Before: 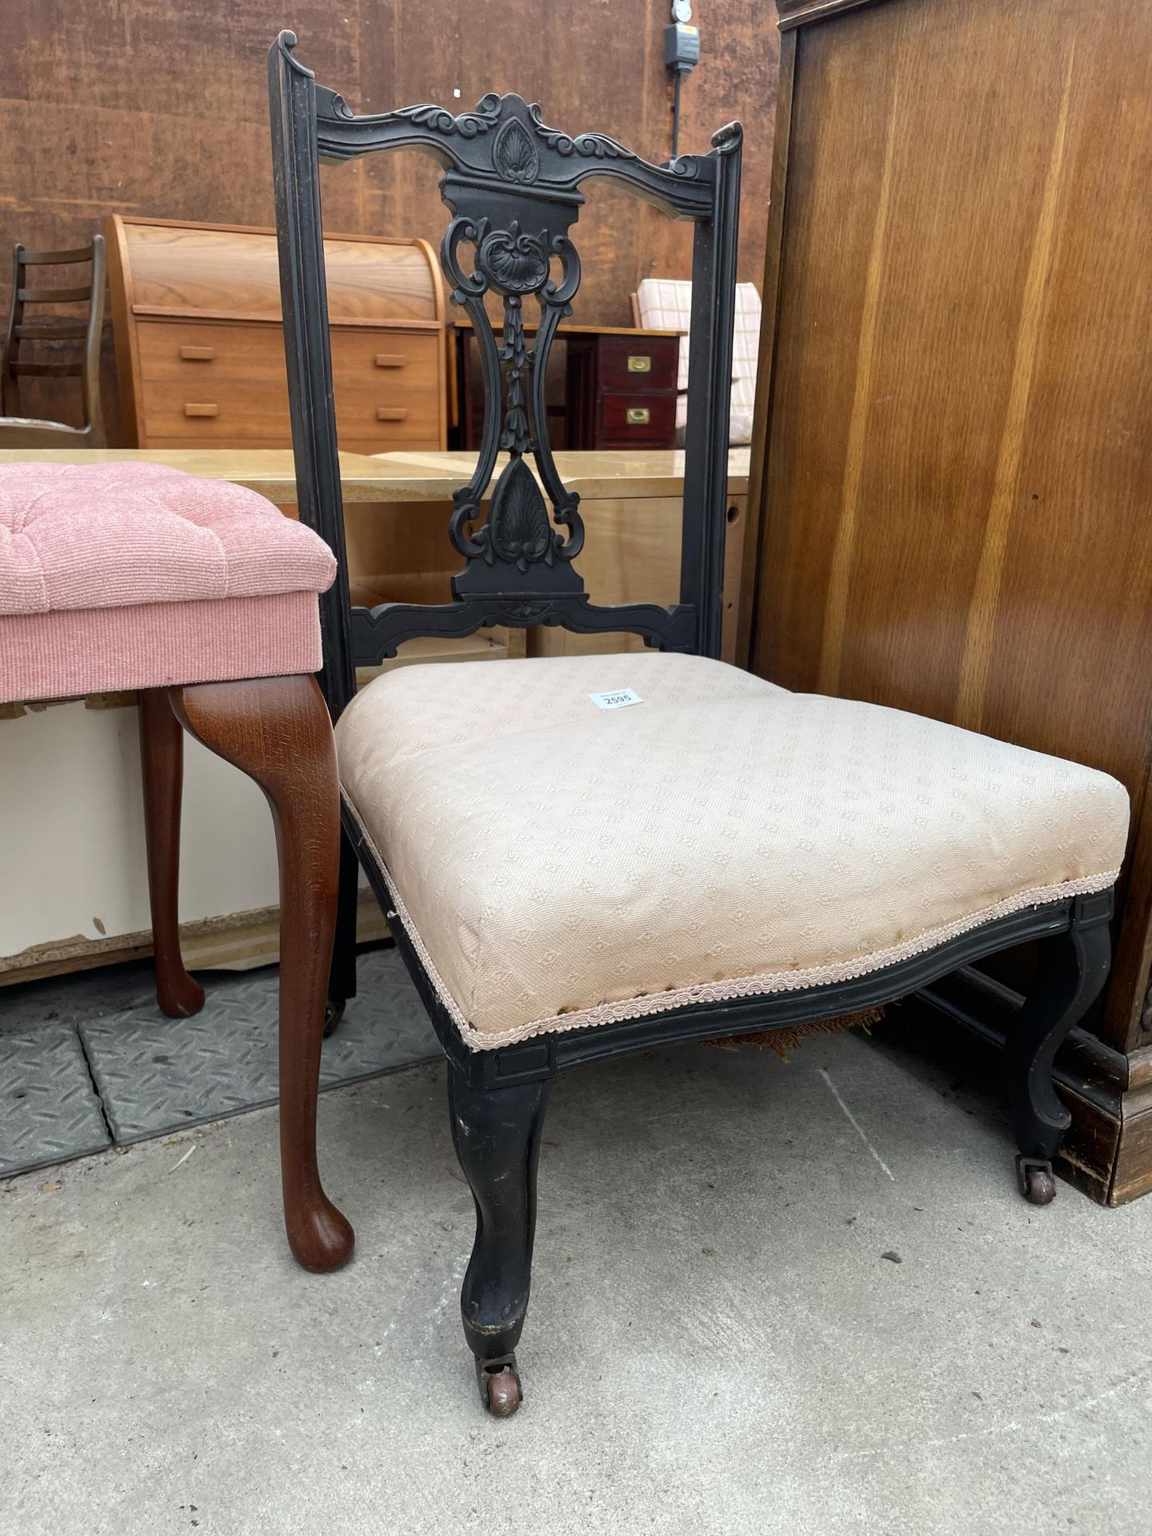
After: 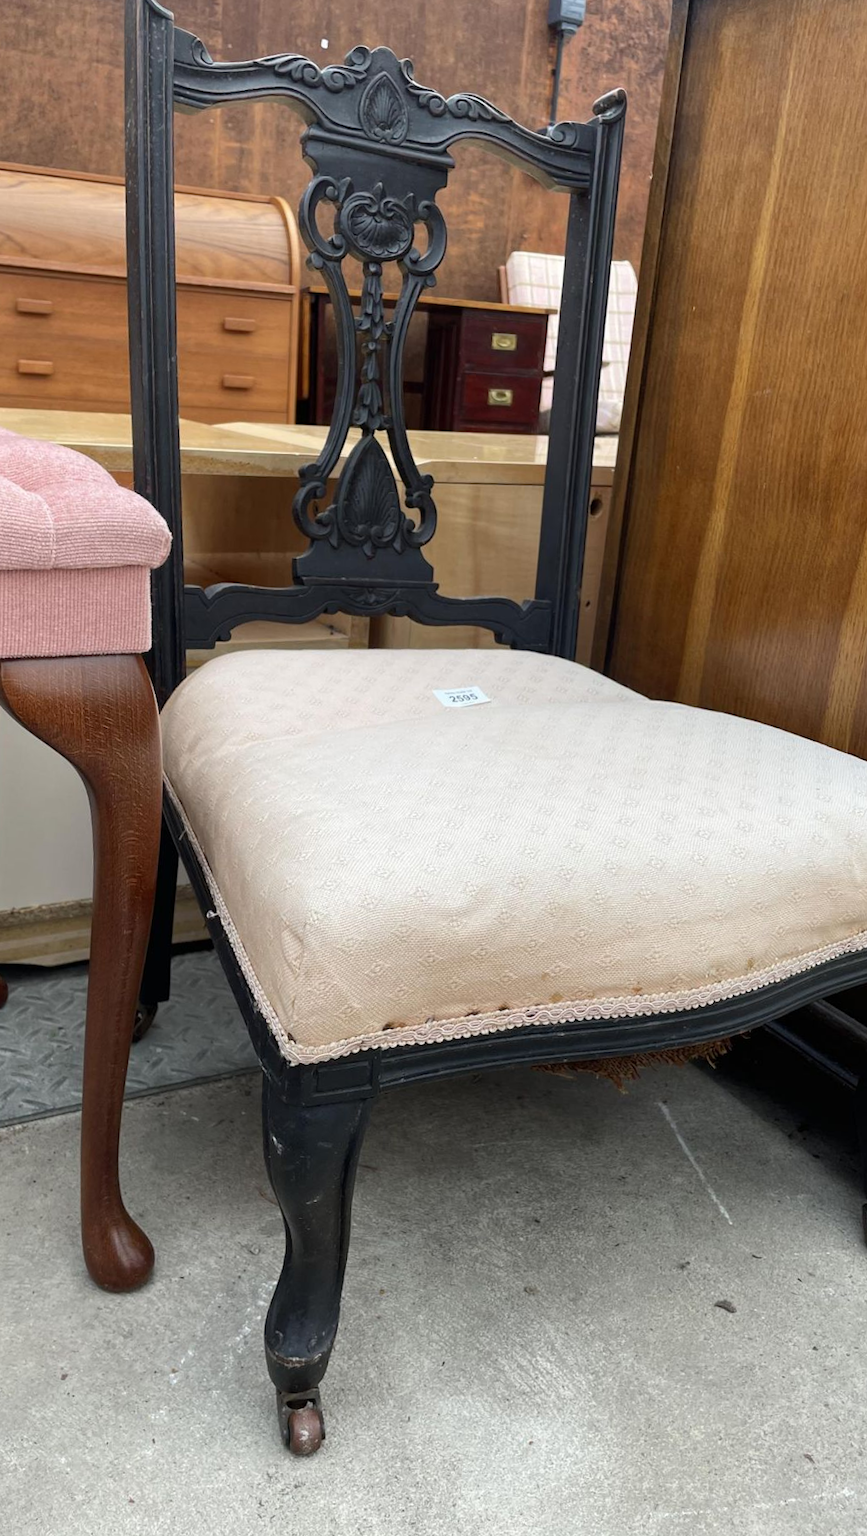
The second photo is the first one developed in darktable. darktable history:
crop and rotate: angle -2.86°, left 13.984%, top 0.039%, right 10.781%, bottom 0.035%
